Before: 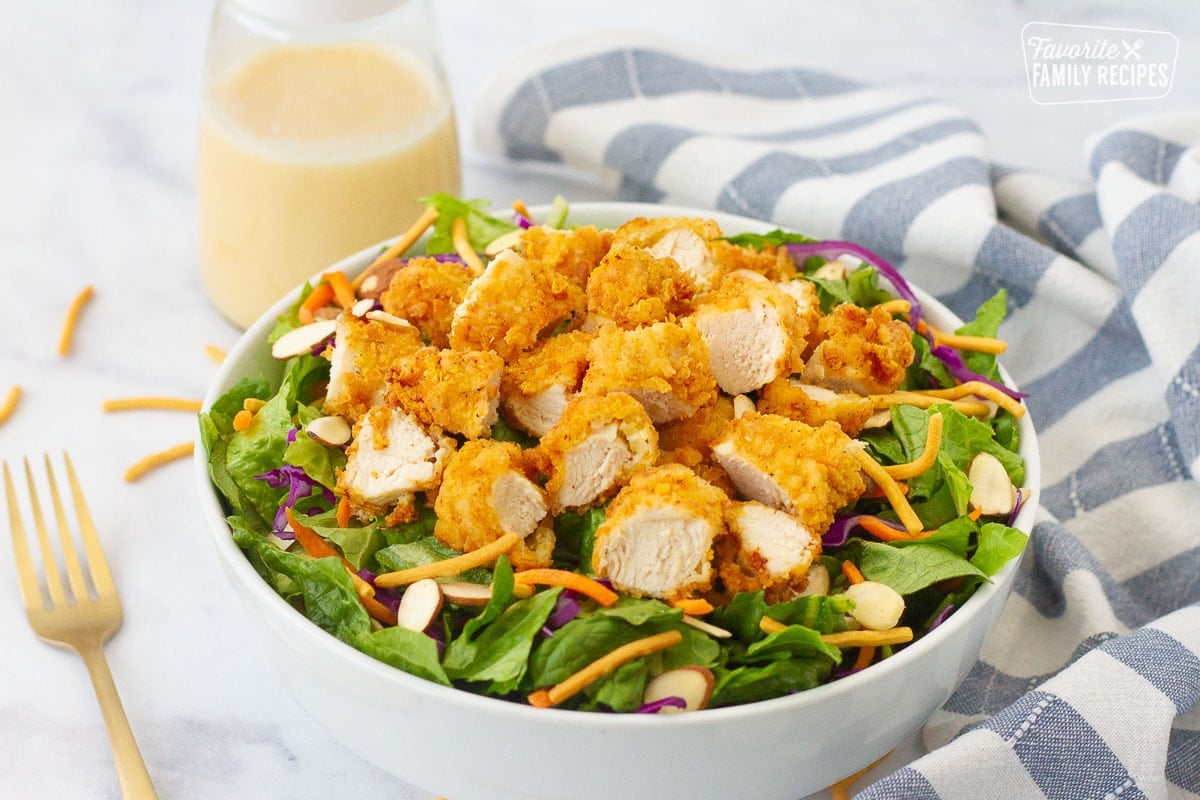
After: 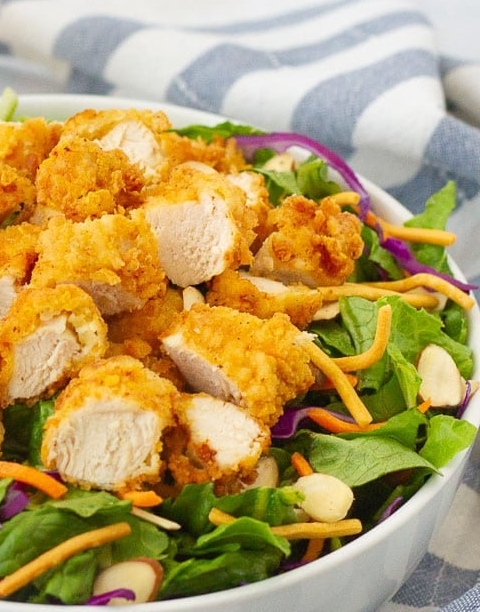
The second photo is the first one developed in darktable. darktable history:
crop: left 45.98%, top 13.581%, right 13.945%, bottom 9.863%
